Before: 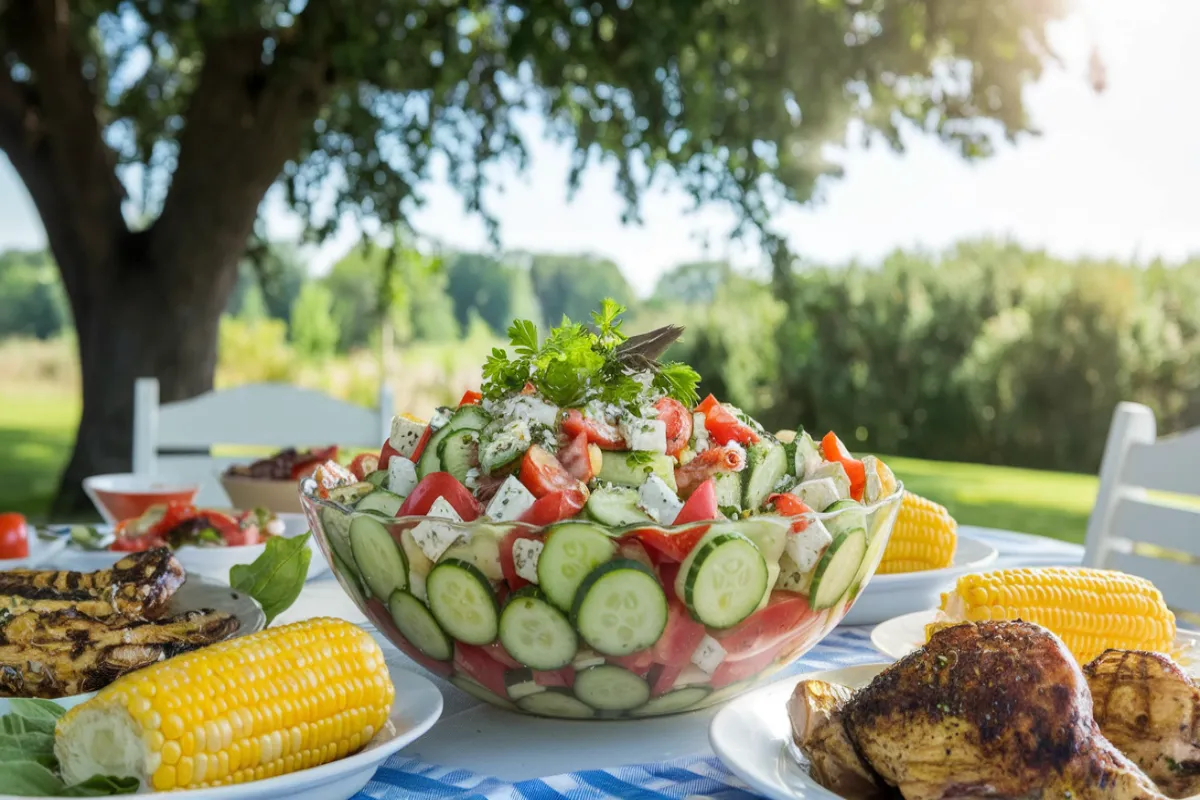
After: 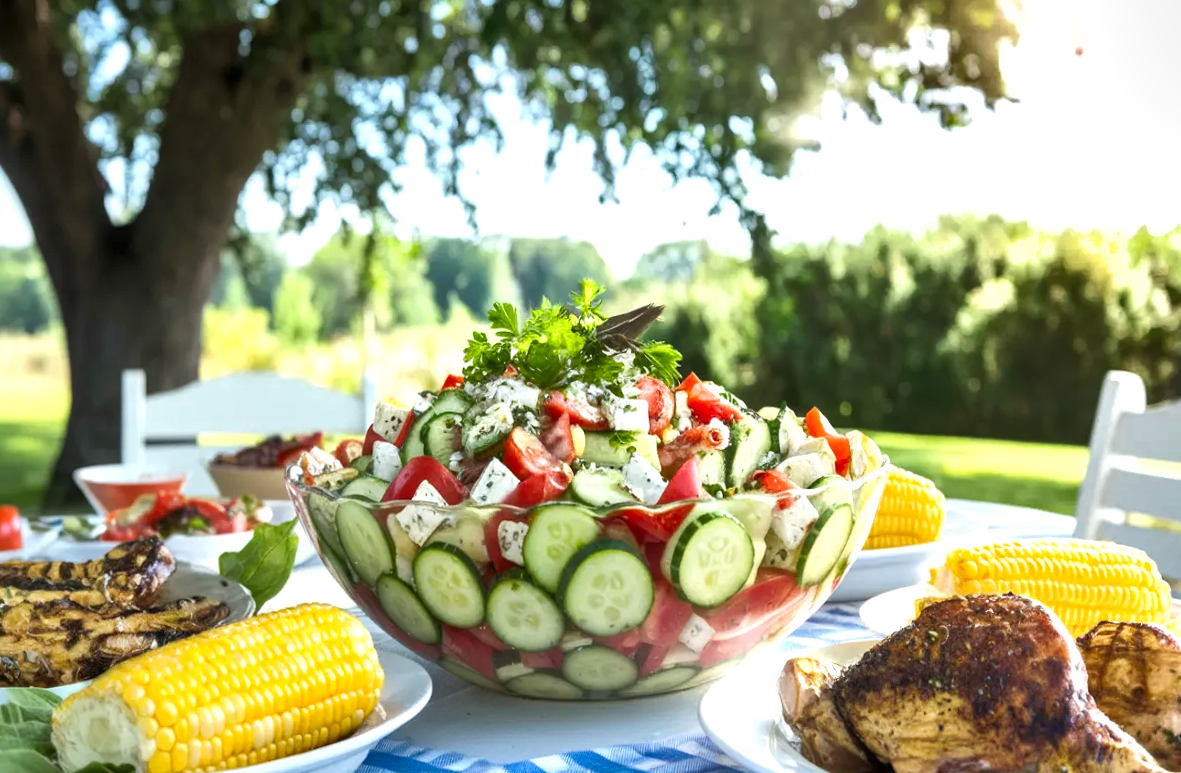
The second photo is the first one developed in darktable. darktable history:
exposure: exposure 0.636 EV, compensate highlight preservation false
rotate and perspective: rotation -1.32°, lens shift (horizontal) -0.031, crop left 0.015, crop right 0.985, crop top 0.047, crop bottom 0.982
shadows and highlights: radius 171.16, shadows 27, white point adjustment 3.13, highlights -67.95, soften with gaussian
